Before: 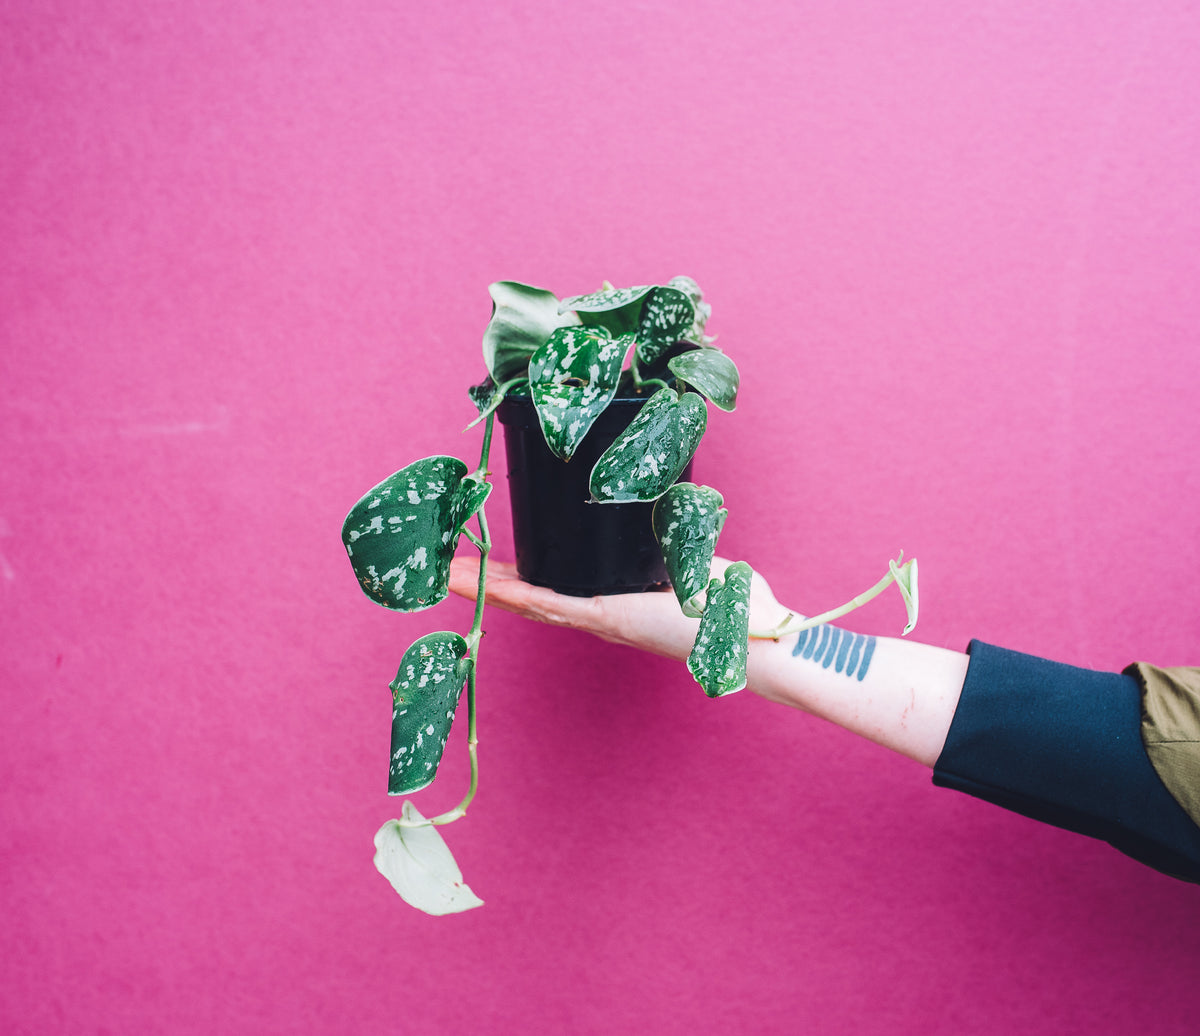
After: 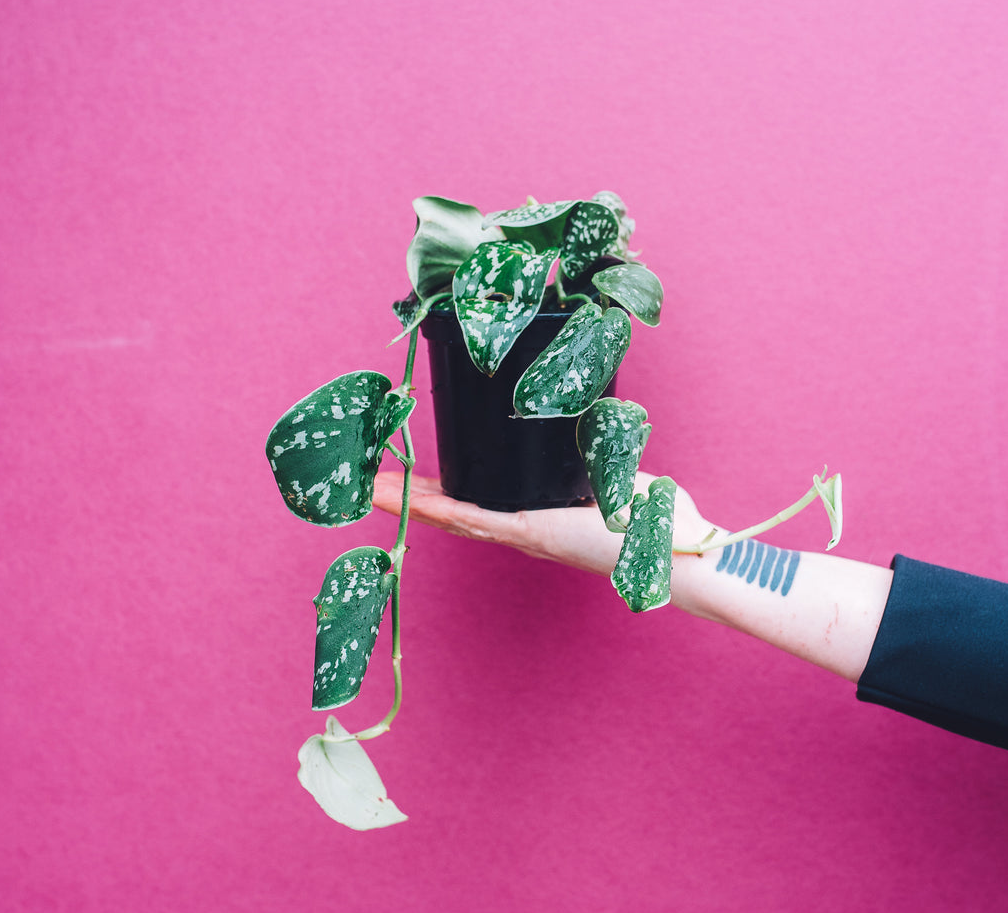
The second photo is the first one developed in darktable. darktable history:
crop: left 6.395%, top 8.275%, right 9.531%, bottom 3.596%
